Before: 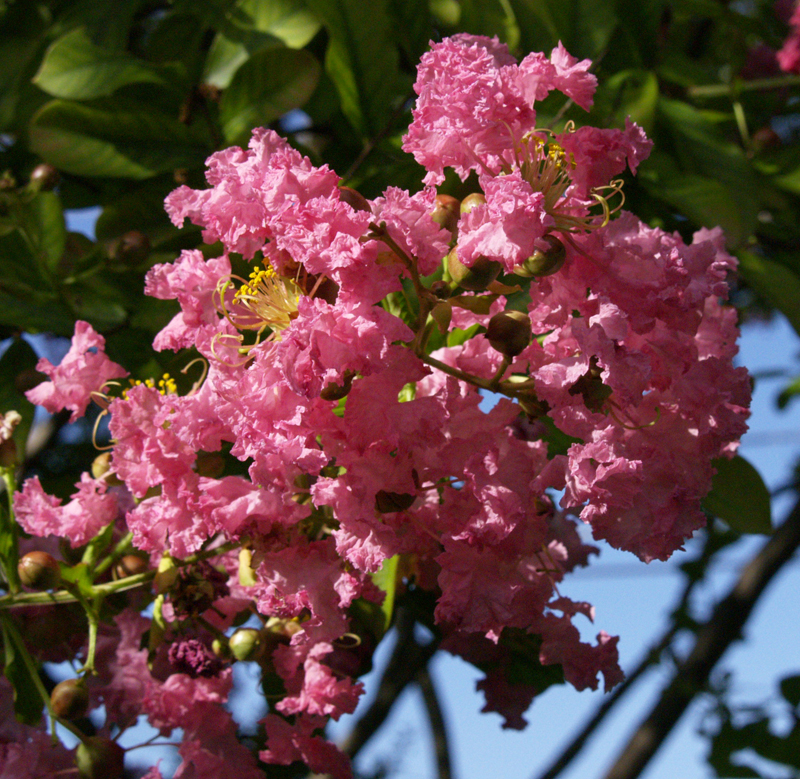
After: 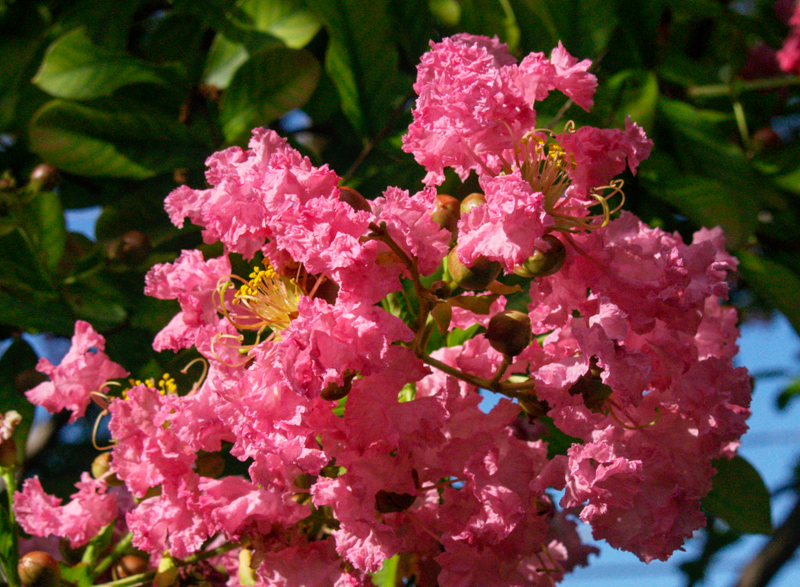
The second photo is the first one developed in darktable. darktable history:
local contrast: detail 109%
crop: bottom 24.583%
